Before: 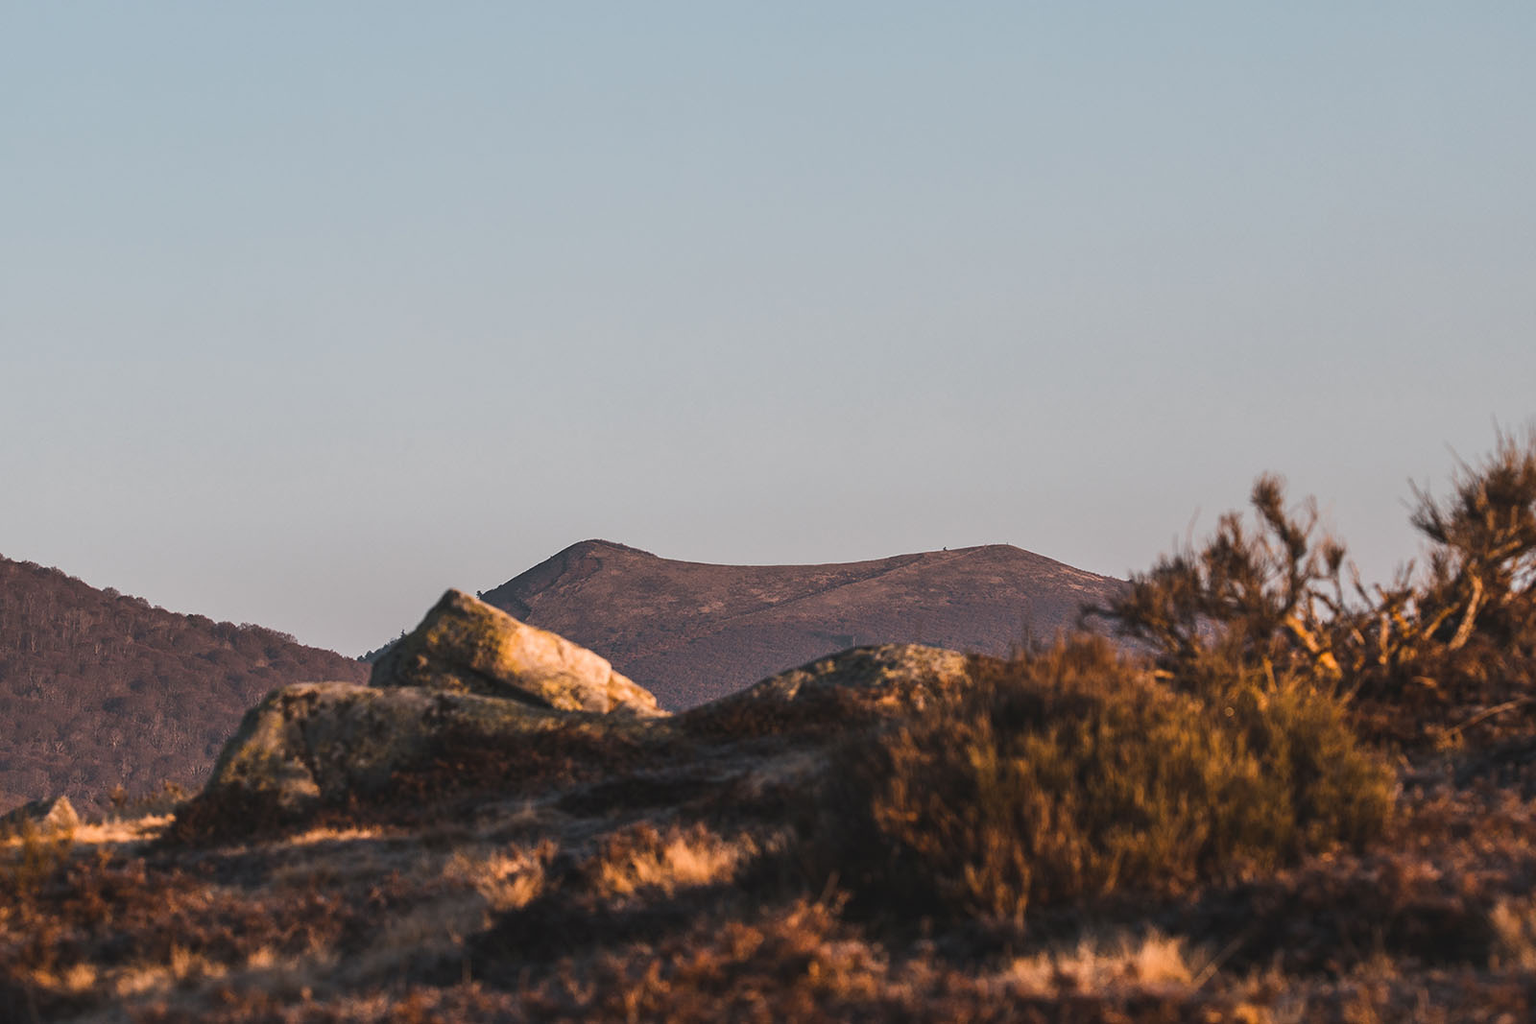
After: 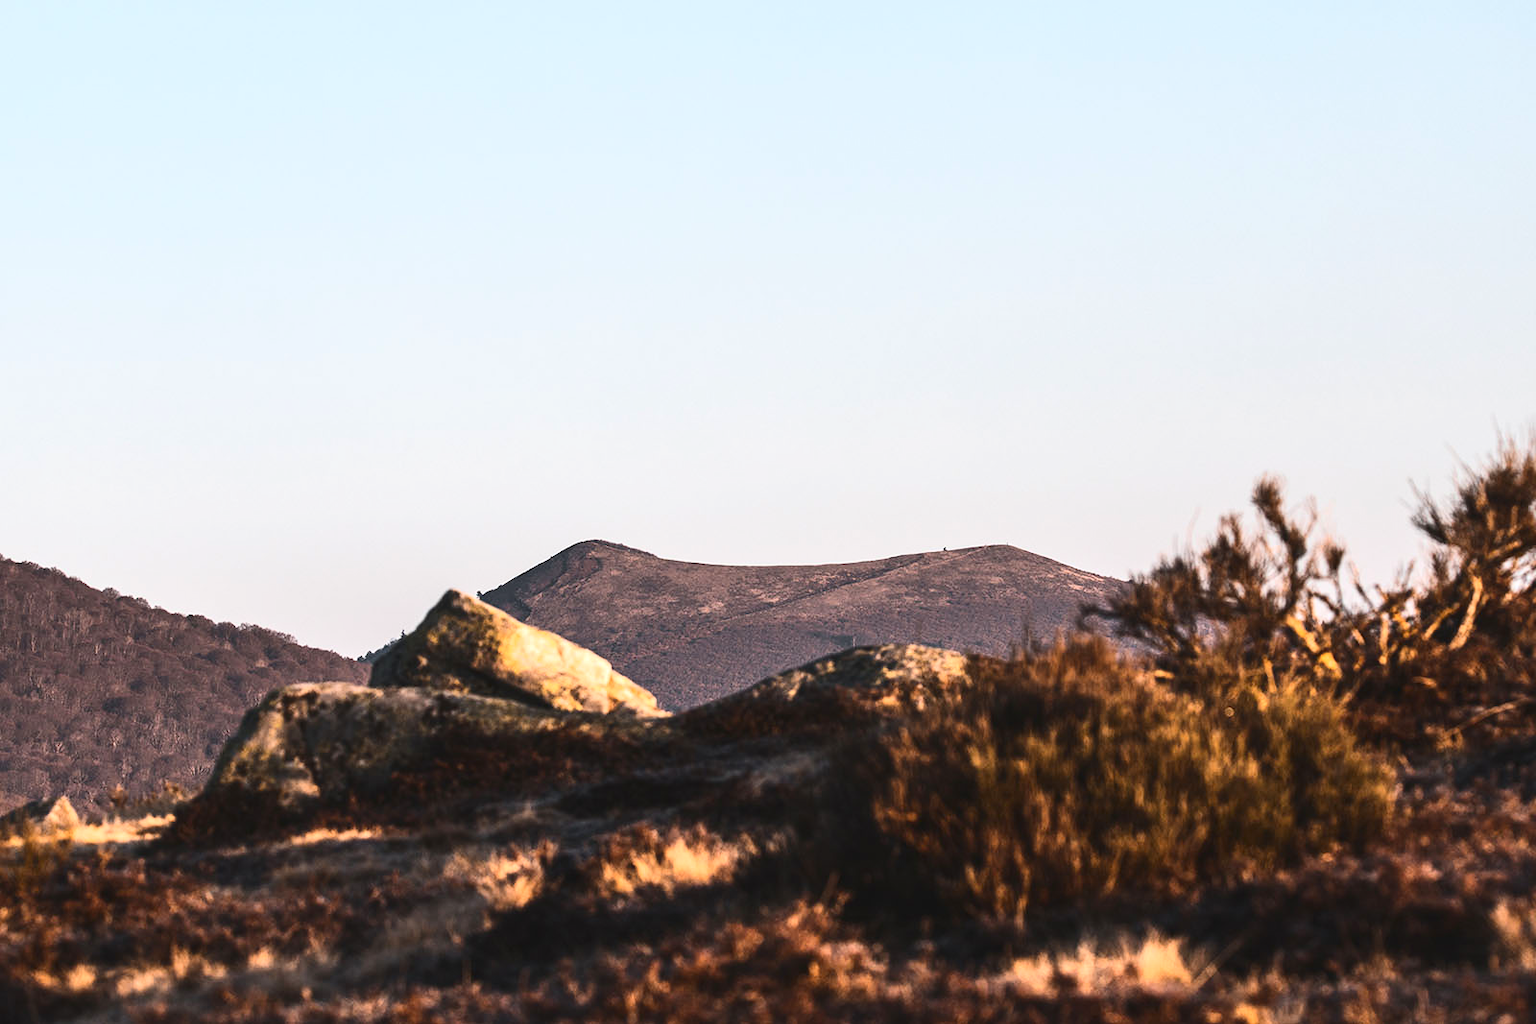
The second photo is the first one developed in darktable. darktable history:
exposure: black level correction 0, exposure 0.7 EV, compensate highlight preservation false
contrast brightness saturation: contrast 0.28
